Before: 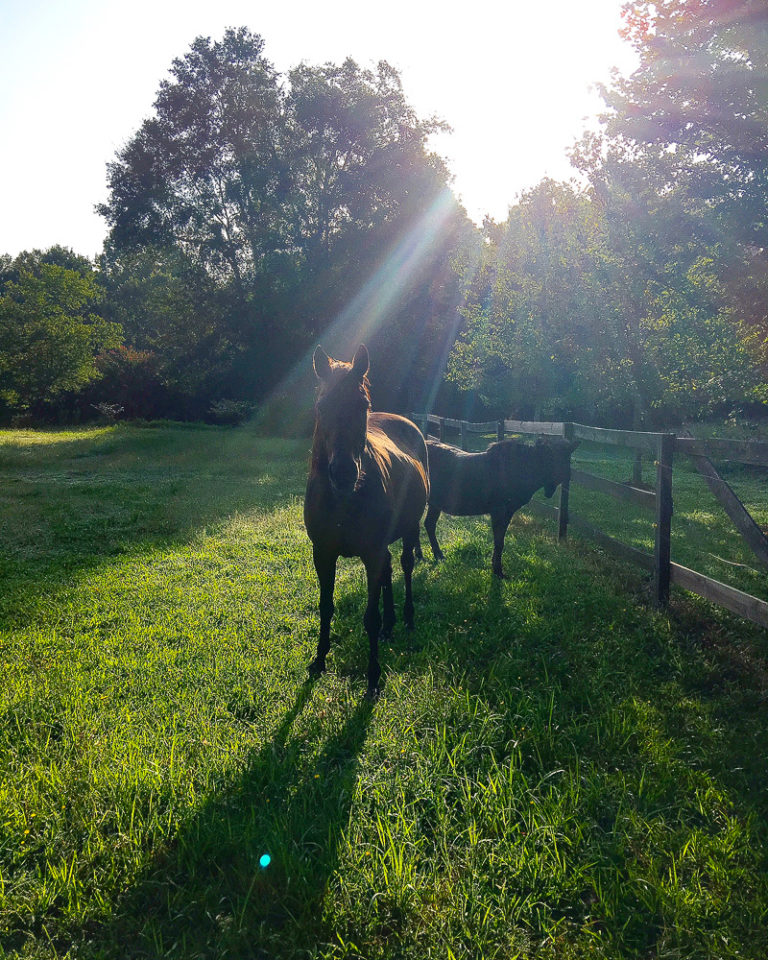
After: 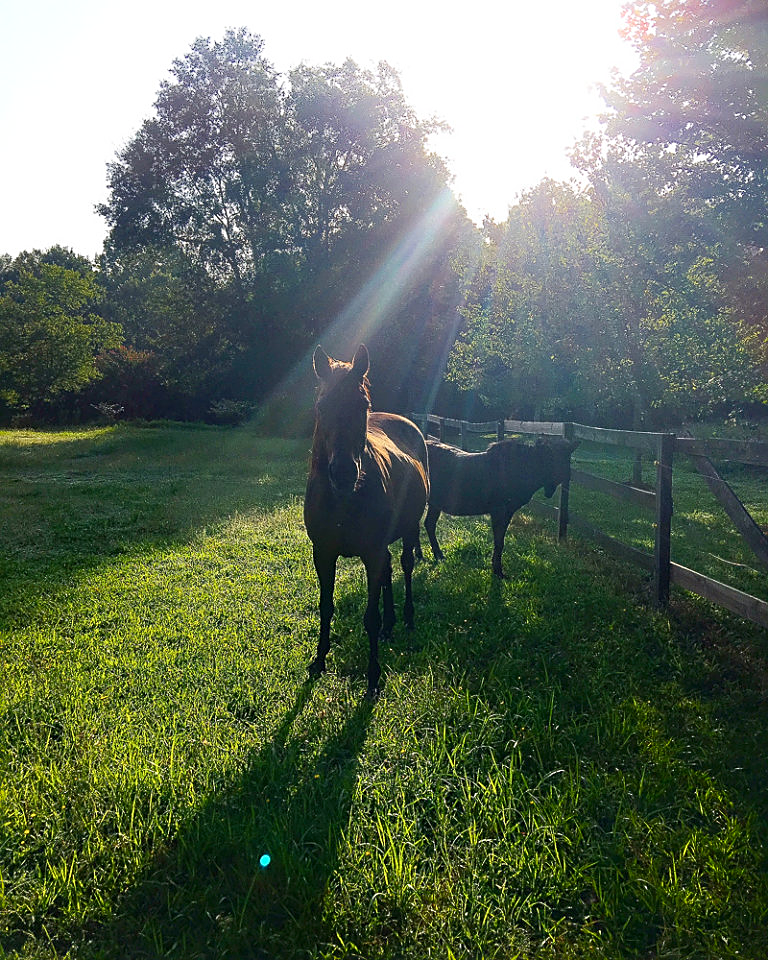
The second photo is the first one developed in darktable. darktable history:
shadows and highlights: shadows -40.15, highlights 62.88, soften with gaussian
sharpen: on, module defaults
